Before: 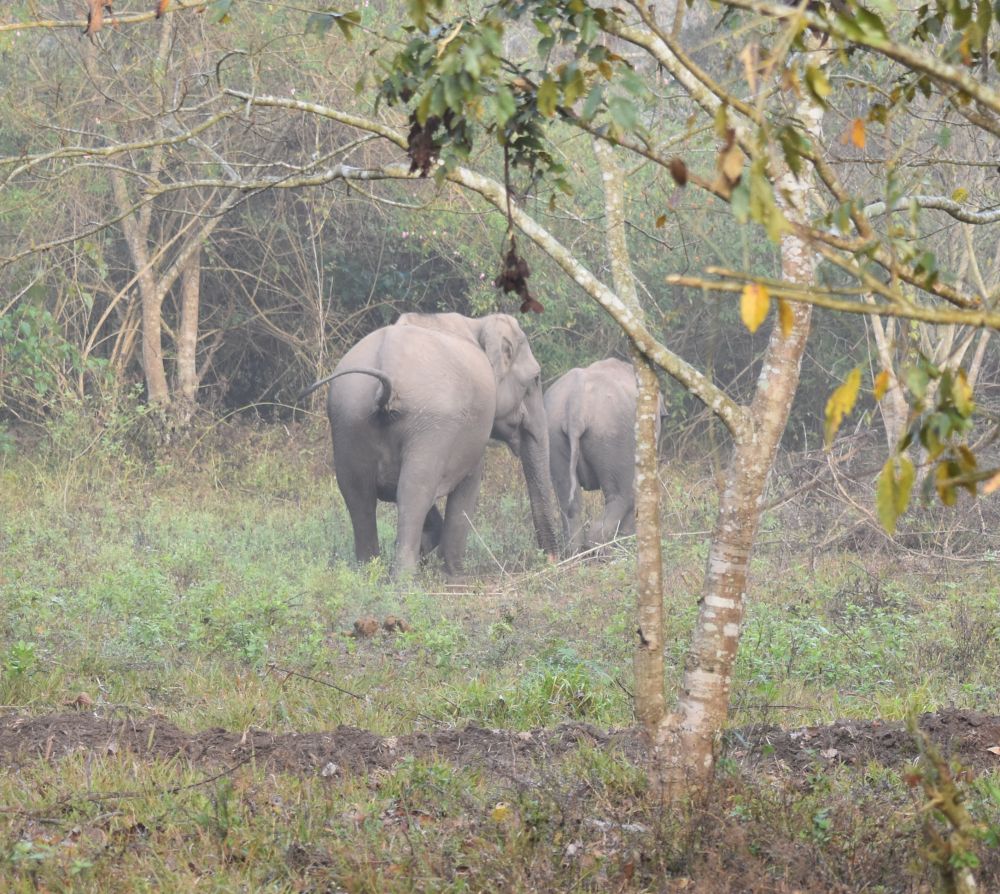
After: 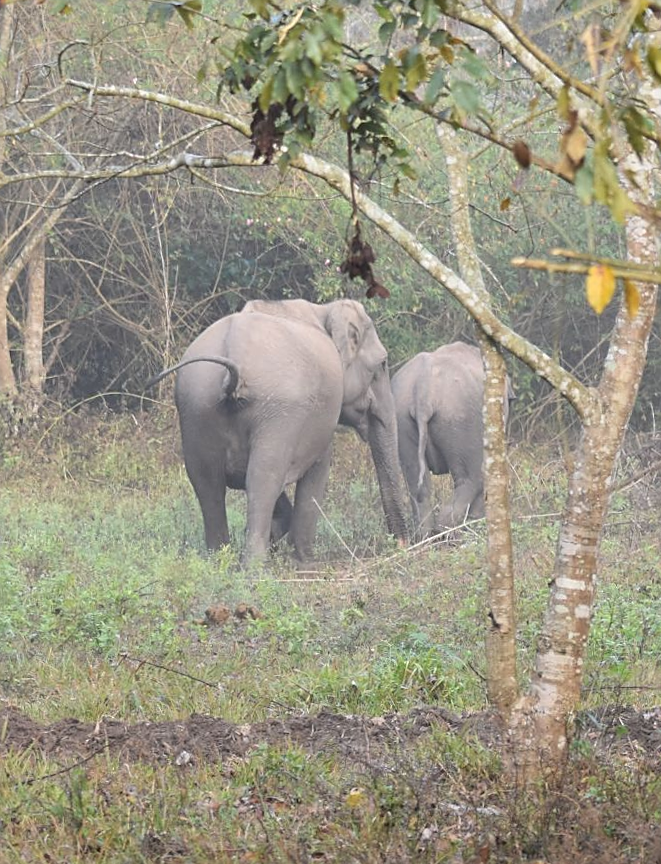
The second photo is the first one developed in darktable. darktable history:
sharpen: on, module defaults
rotate and perspective: rotation -1°, crop left 0.011, crop right 0.989, crop top 0.025, crop bottom 0.975
crop and rotate: left 15.055%, right 18.278%
